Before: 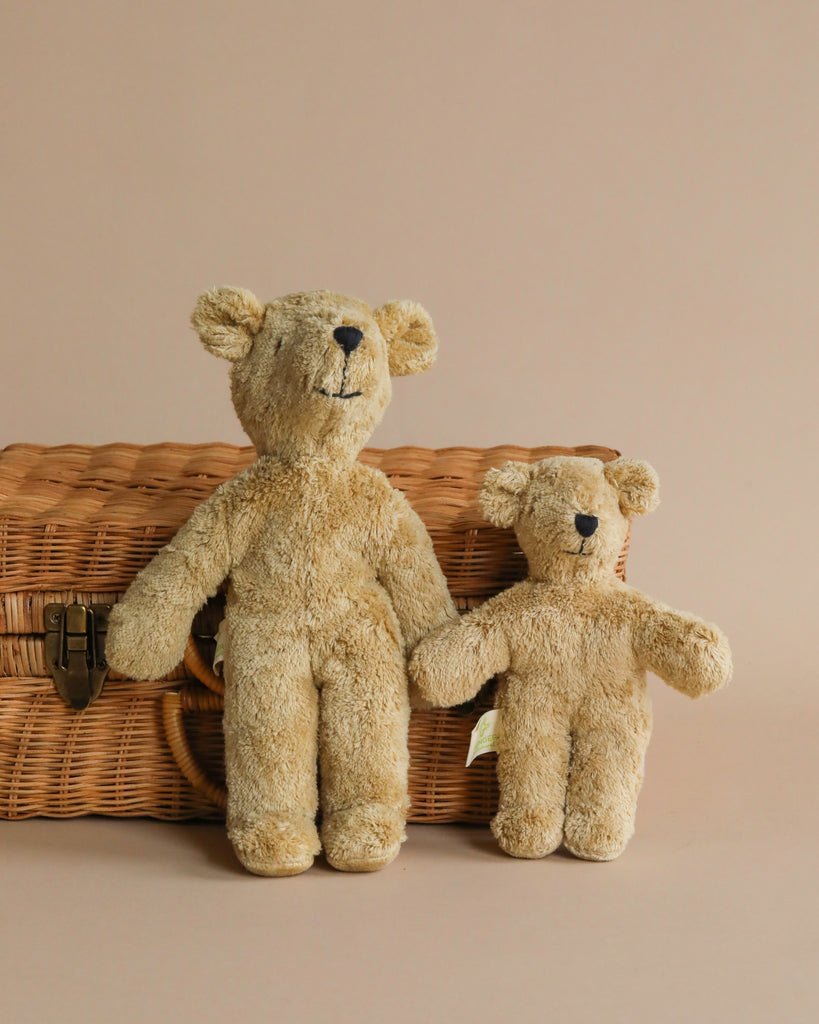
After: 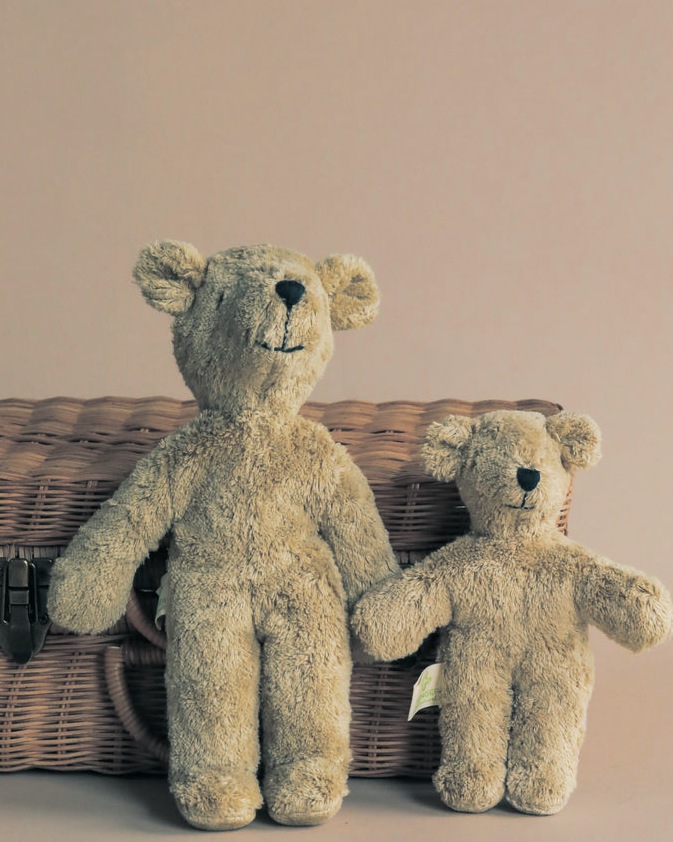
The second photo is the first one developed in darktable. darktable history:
crop and rotate: left 7.196%, top 4.574%, right 10.605%, bottom 13.178%
white balance: red 0.988, blue 1.017
split-toning: shadows › hue 205.2°, shadows › saturation 0.43, highlights › hue 54°, highlights › saturation 0.54
